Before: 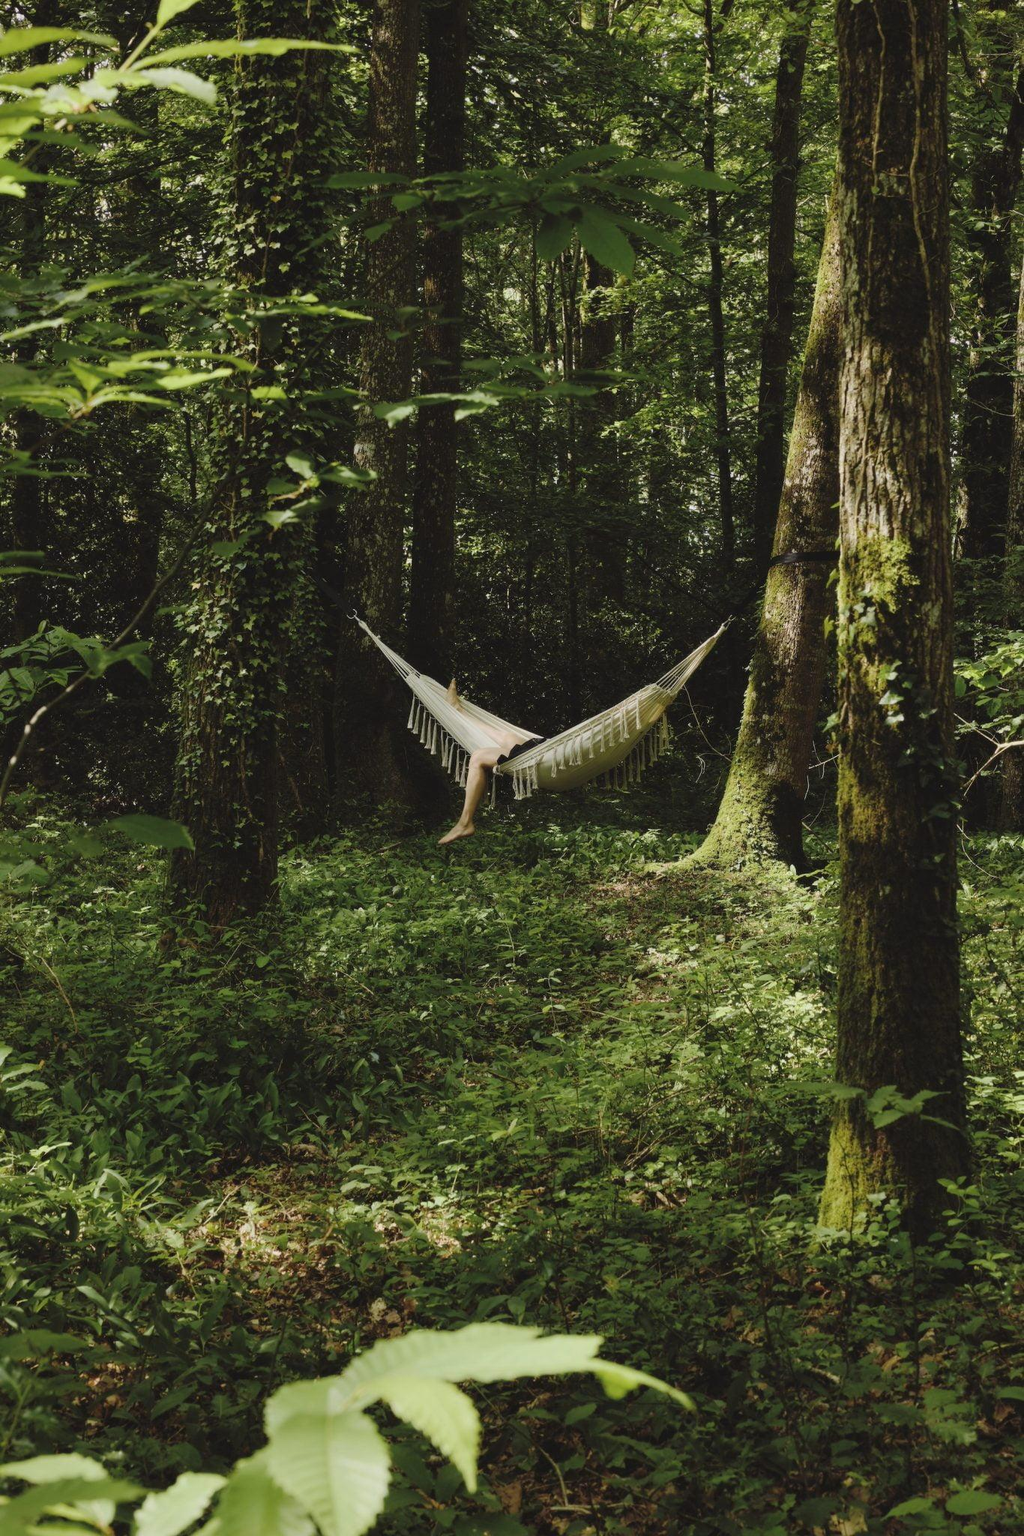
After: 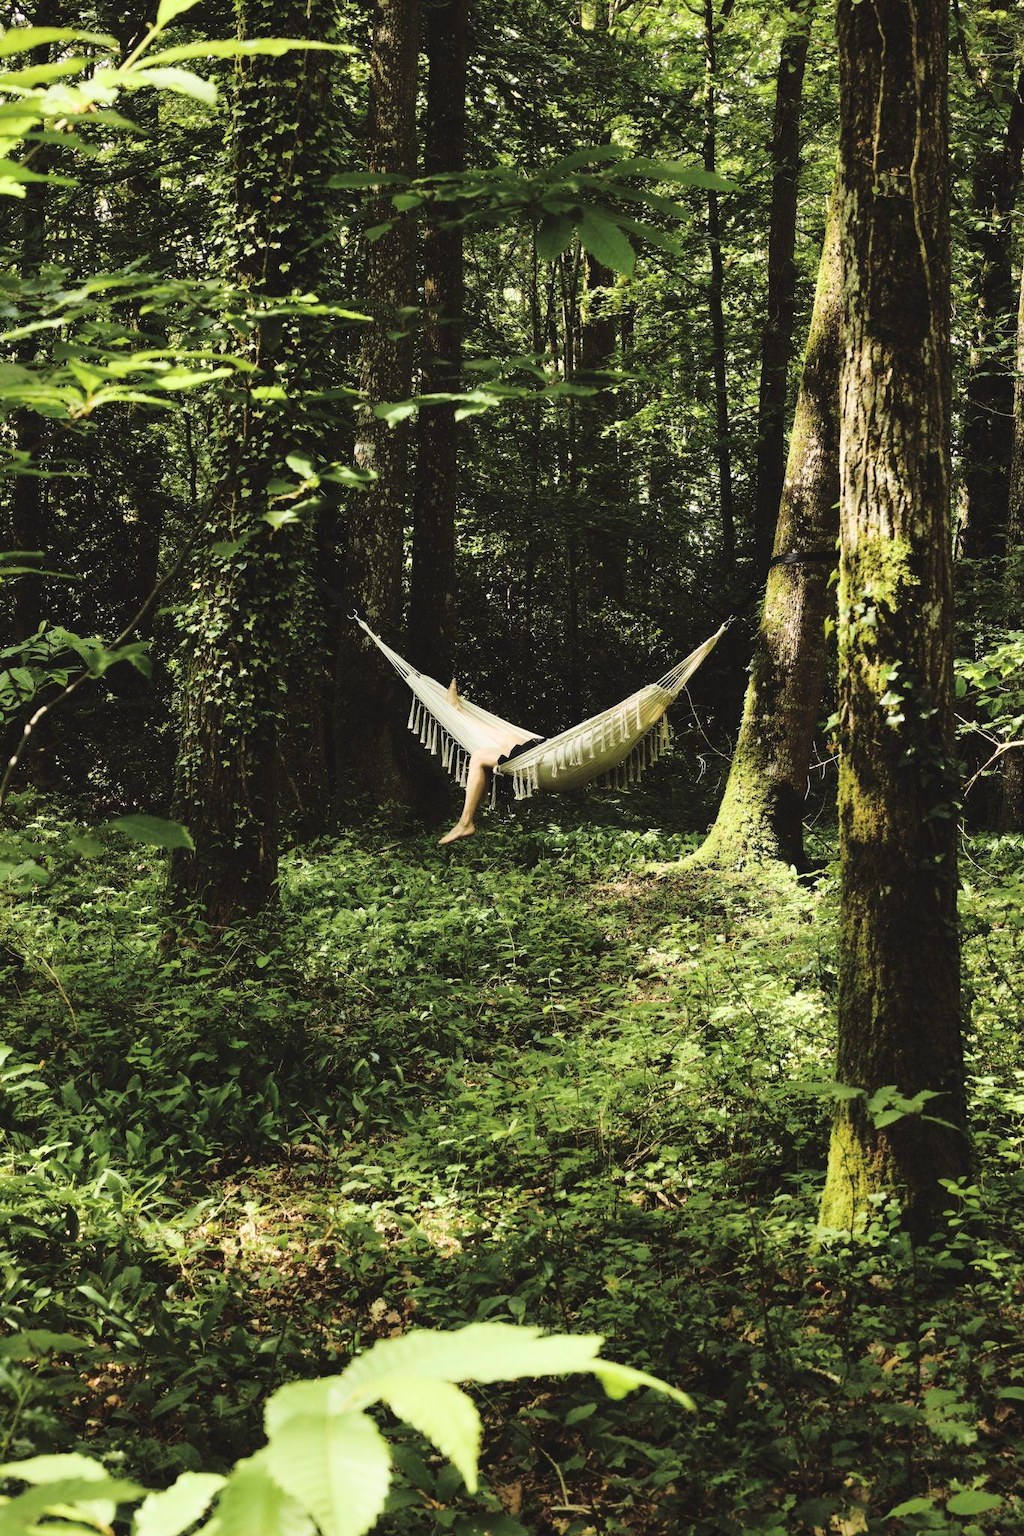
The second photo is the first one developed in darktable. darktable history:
tone equalizer: on, module defaults
base curve: curves: ch0 [(0, 0) (0.032, 0.037) (0.105, 0.228) (0.435, 0.76) (0.856, 0.983) (1, 1)]
